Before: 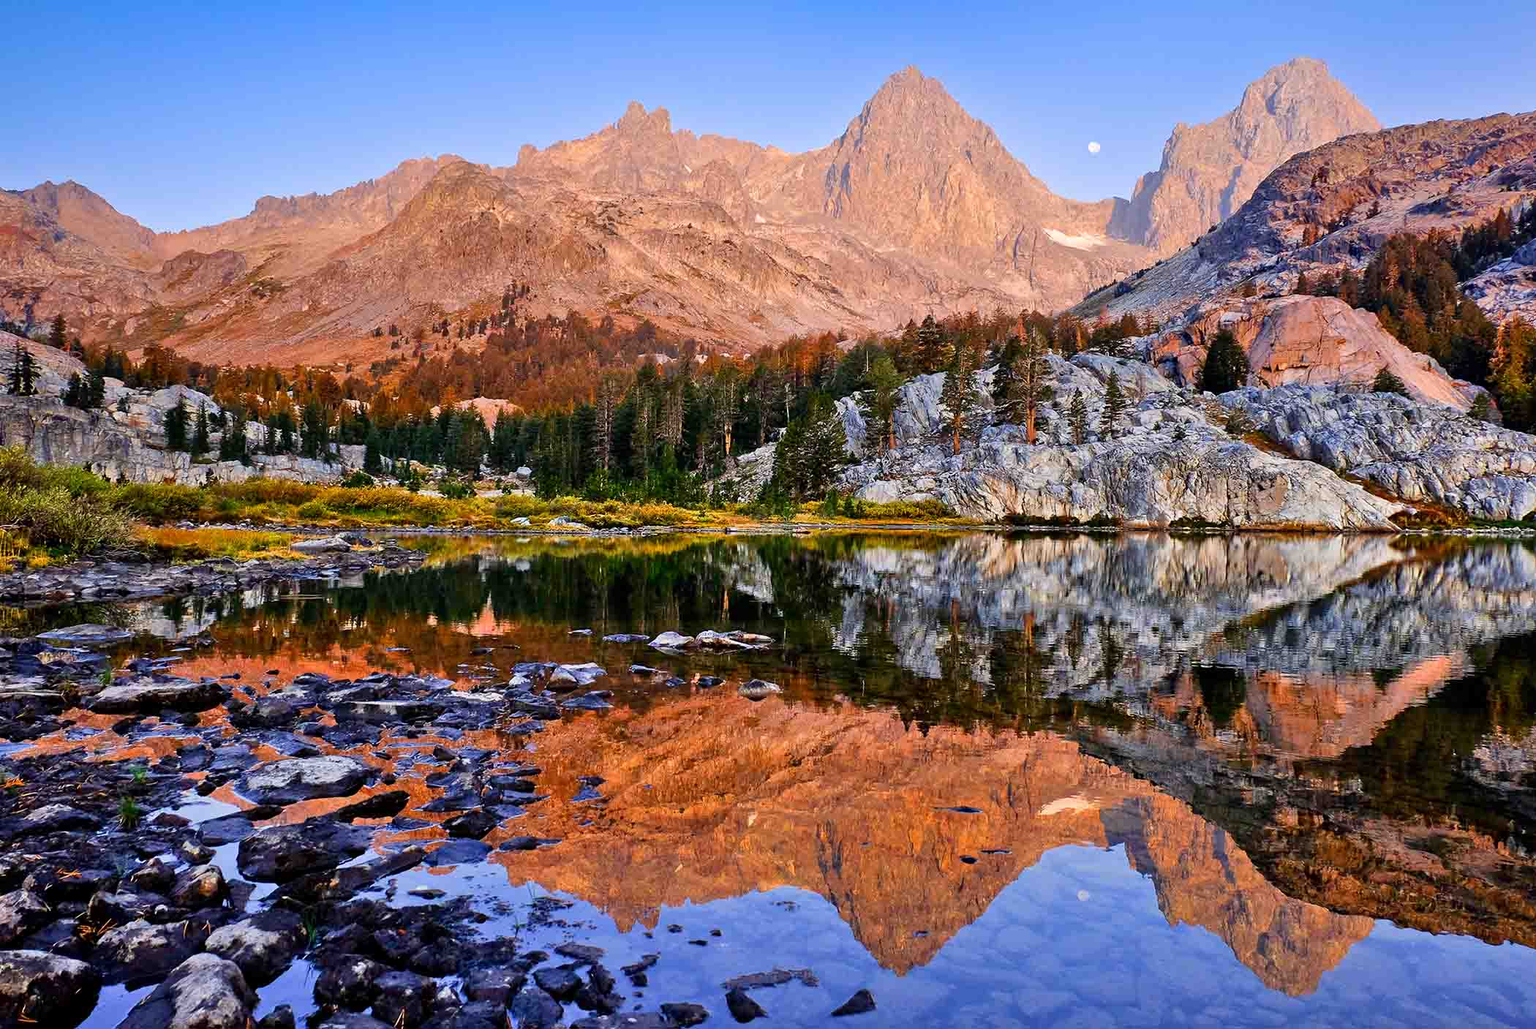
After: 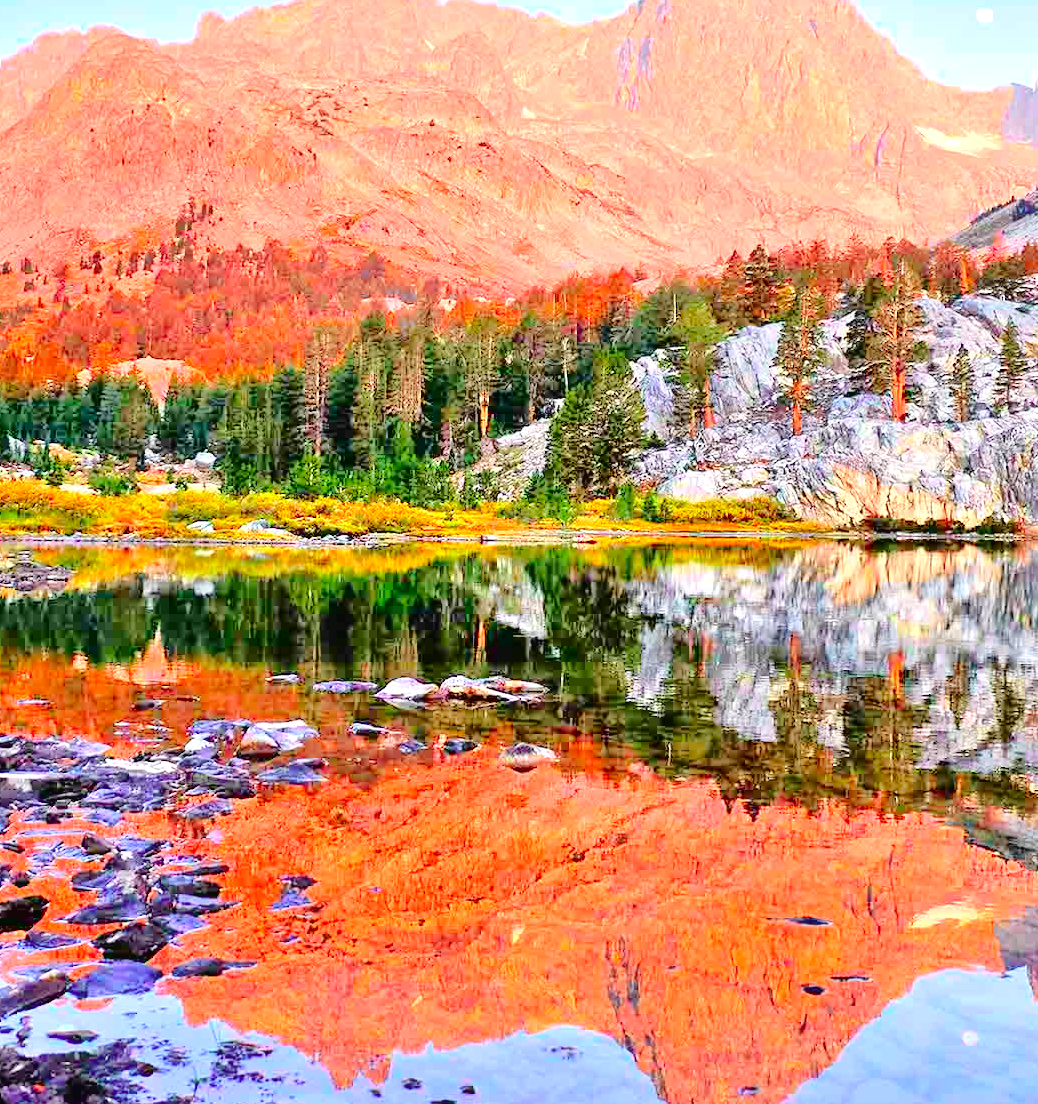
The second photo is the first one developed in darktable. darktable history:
tone curve: curves: ch0 [(0, 0.018) (0.036, 0.038) (0.15, 0.131) (0.27, 0.247) (0.503, 0.556) (0.763, 0.785) (1, 0.919)]; ch1 [(0, 0) (0.203, 0.158) (0.333, 0.283) (0.451, 0.417) (0.502, 0.5) (0.519, 0.522) (0.562, 0.588) (0.603, 0.664) (0.722, 0.813) (1, 1)]; ch2 [(0, 0) (0.29, 0.295) (0.404, 0.436) (0.497, 0.499) (0.521, 0.523) (0.561, 0.605) (0.639, 0.664) (0.712, 0.764) (1, 1)], color space Lab, independent channels, preserve colors none
exposure: black level correction 0, exposure 1 EV, compensate exposure bias true, compensate highlight preservation false
crop and rotate: angle 0.02°, left 24.353%, top 13.219%, right 26.156%, bottom 8.224%
tone equalizer: -7 EV 0.15 EV, -6 EV 0.6 EV, -5 EV 1.15 EV, -4 EV 1.33 EV, -3 EV 1.15 EV, -2 EV 0.6 EV, -1 EV 0.15 EV, mask exposure compensation -0.5 EV
